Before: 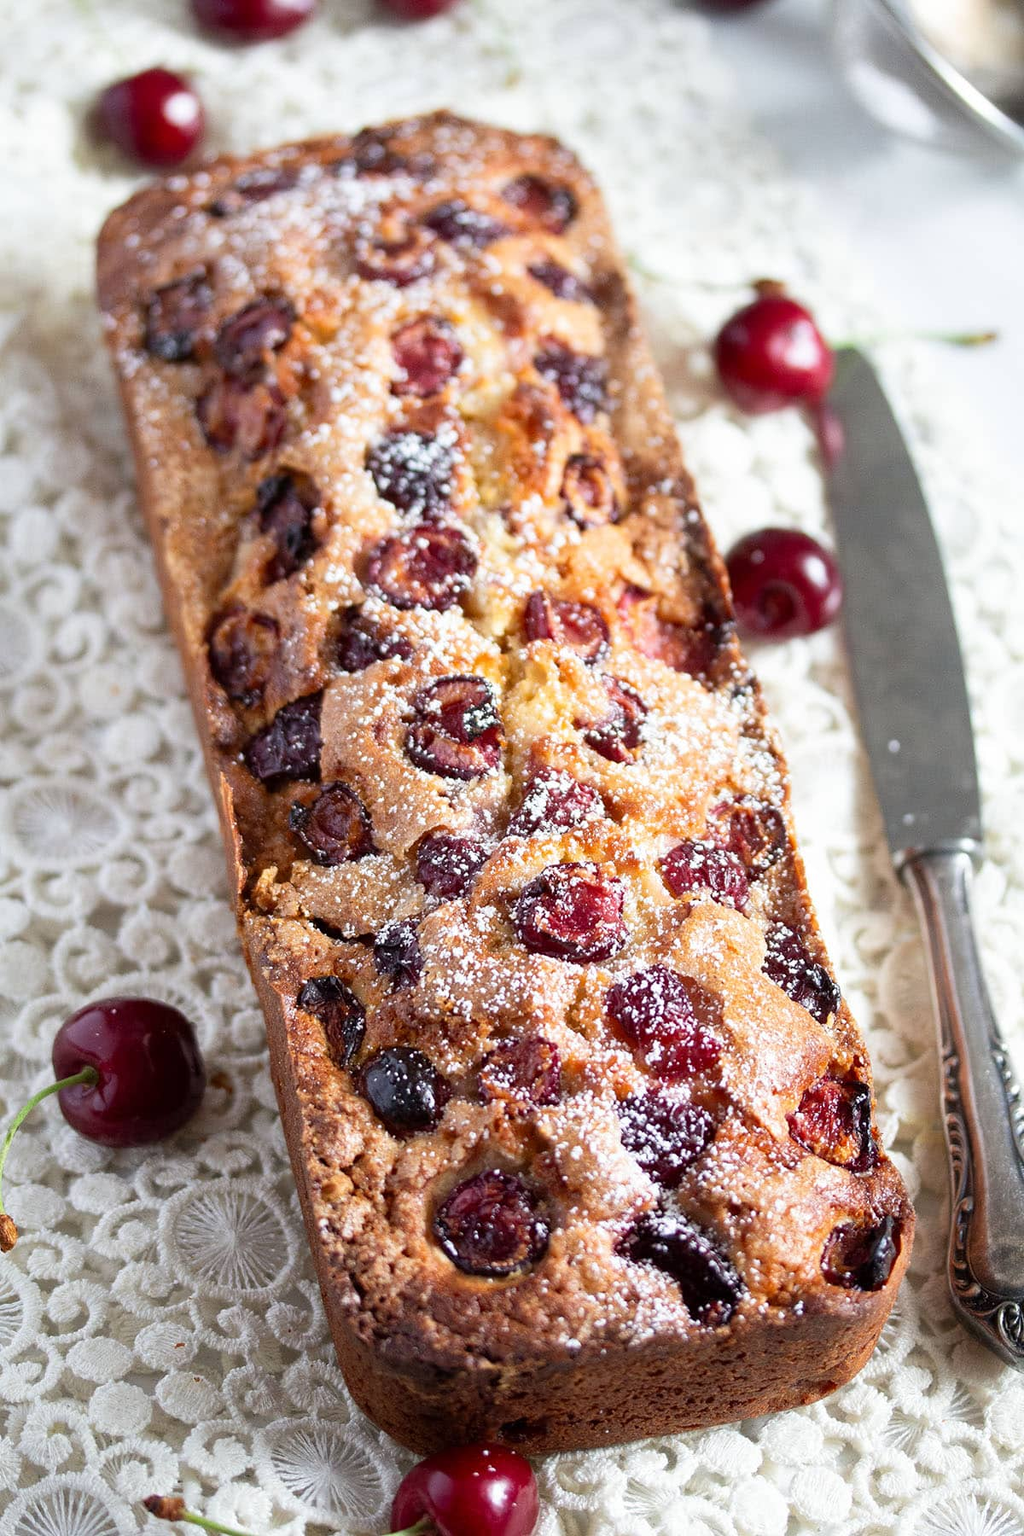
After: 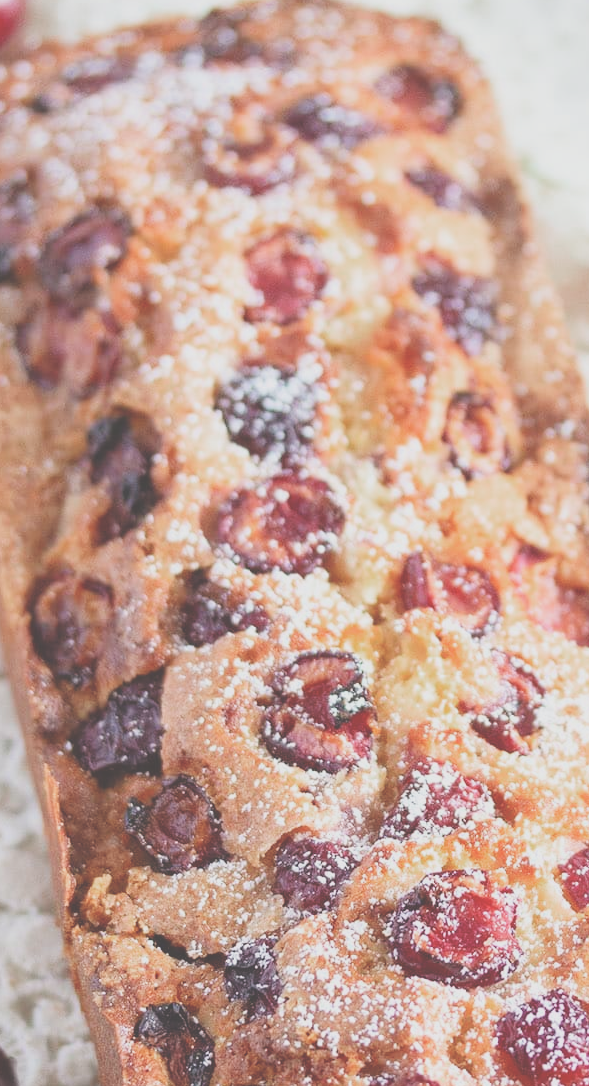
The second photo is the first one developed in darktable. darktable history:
color zones: curves: ch0 [(0, 0.5) (0.143, 0.5) (0.286, 0.456) (0.429, 0.5) (0.571, 0.5) (0.714, 0.5) (0.857, 0.5) (1, 0.5)]; ch1 [(0, 0.5) (0.143, 0.5) (0.286, 0.422) (0.429, 0.5) (0.571, 0.5) (0.714, 0.5) (0.857, 0.5) (1, 0.5)], mix 32.96%
filmic rgb: black relative exposure -8.81 EV, white relative exposure 4.98 EV, target black luminance 0%, hardness 3.77, latitude 66.39%, contrast 0.818, highlights saturation mix 11.11%, shadows ↔ highlights balance 20.41%
contrast brightness saturation: contrast -0.065, brightness -0.036, saturation -0.109
exposure: black level correction -0.024, exposure 1.397 EV, compensate exposure bias true, compensate highlight preservation false
crop: left 17.887%, top 7.847%, right 33.012%, bottom 31.812%
